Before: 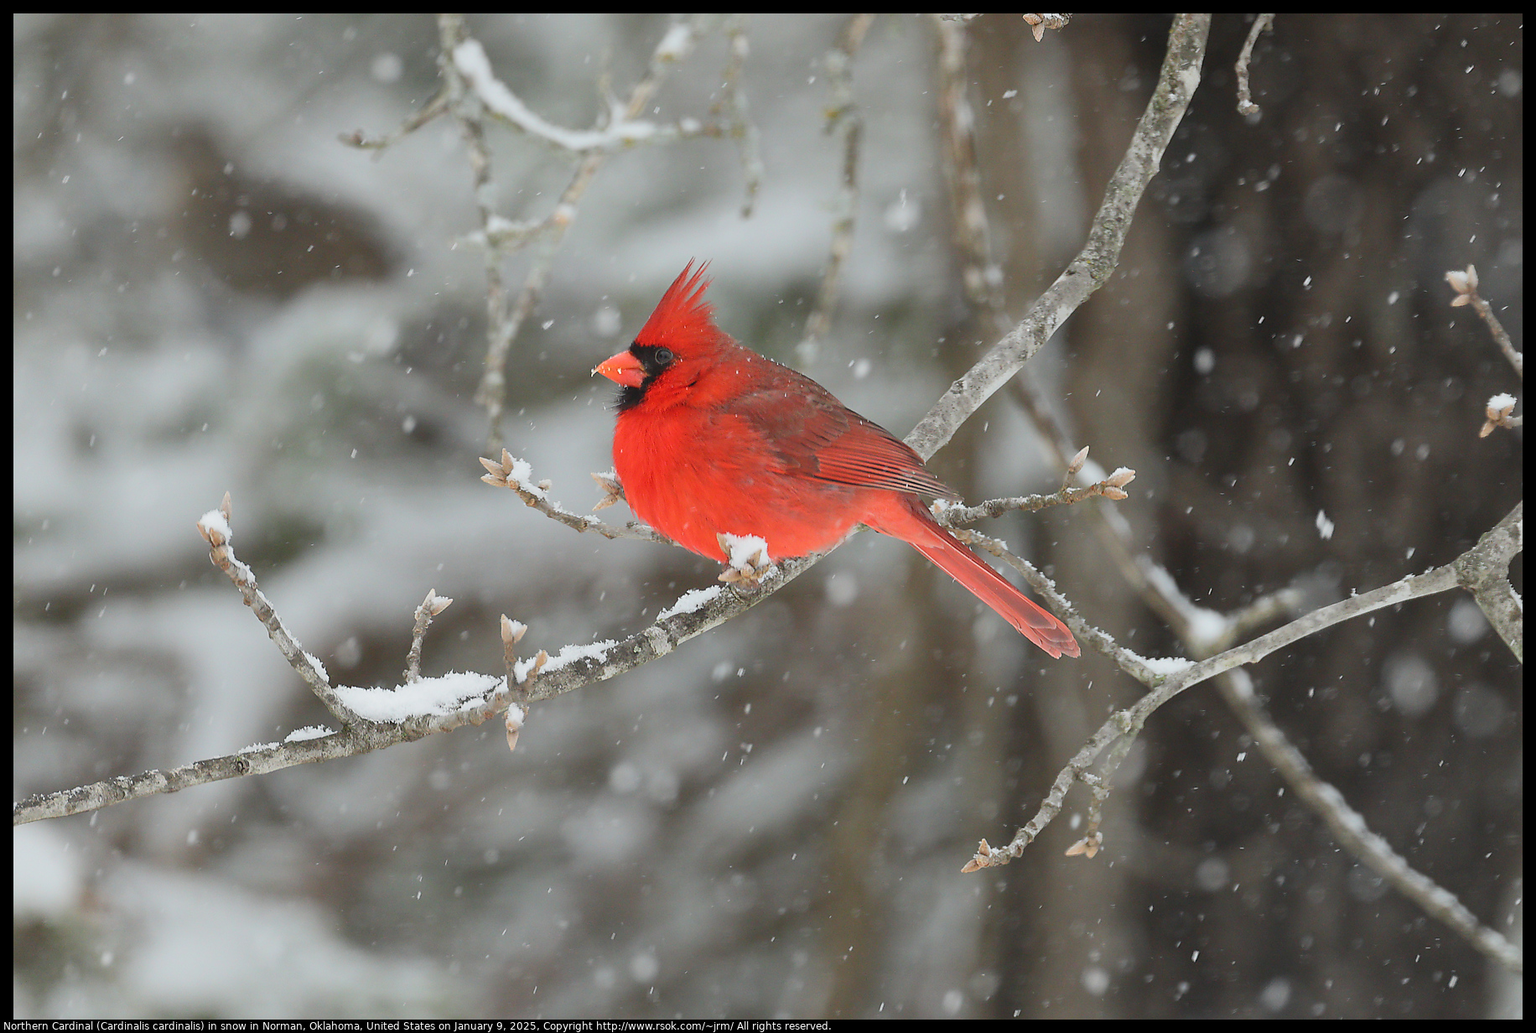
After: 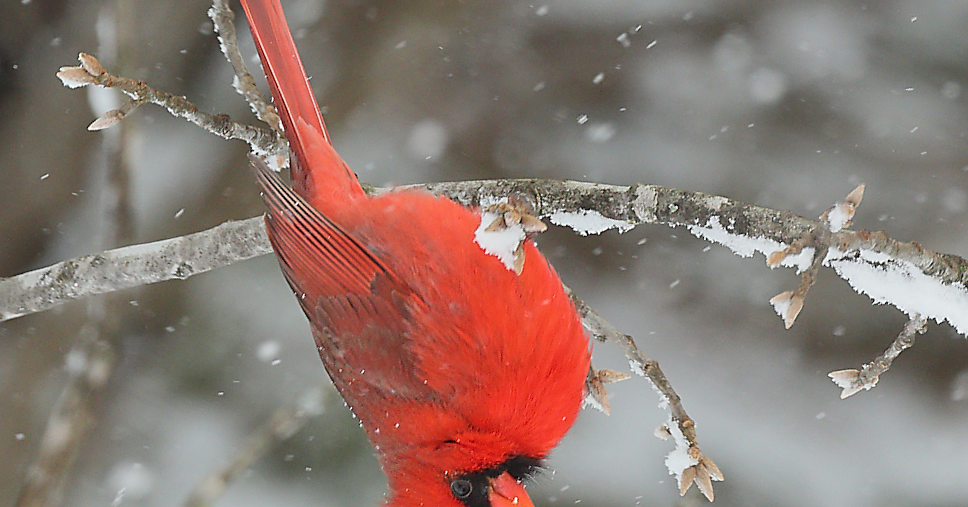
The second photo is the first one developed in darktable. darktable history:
sharpen: on, module defaults
crop and rotate: angle 148.08°, left 9.226%, top 15.557%, right 4.37%, bottom 17.079%
